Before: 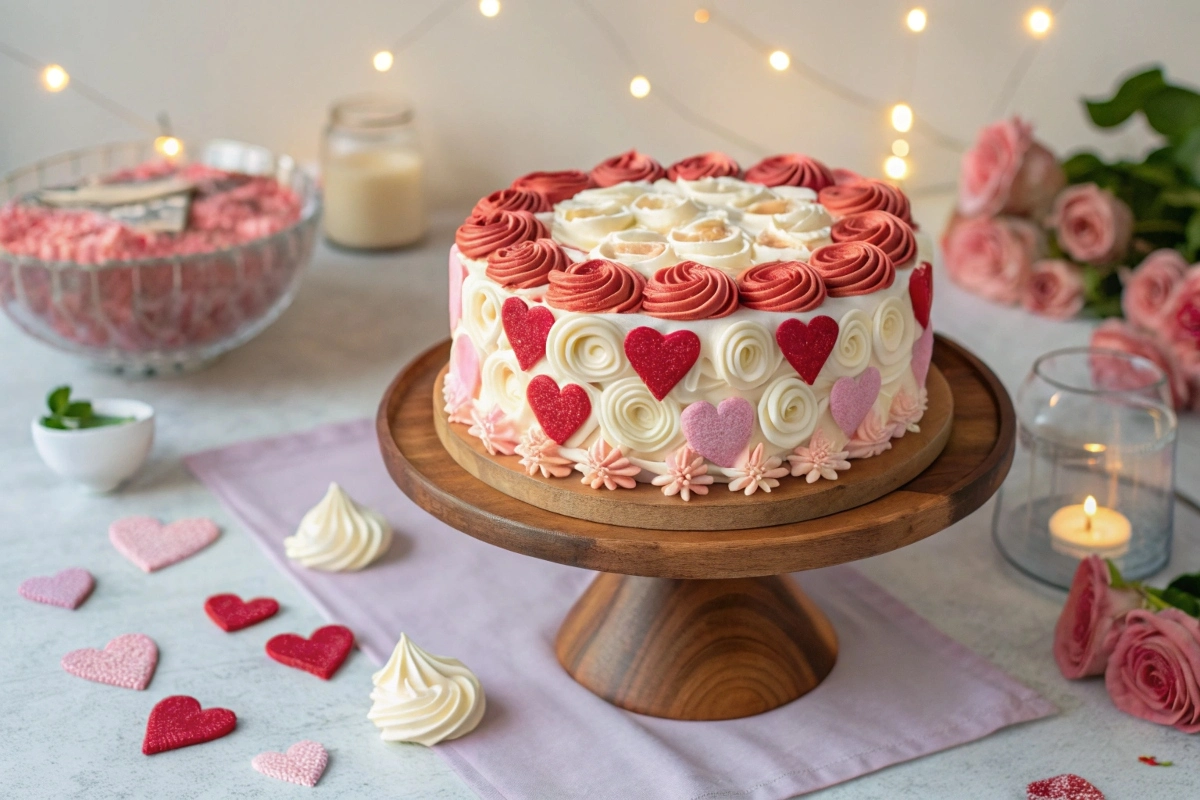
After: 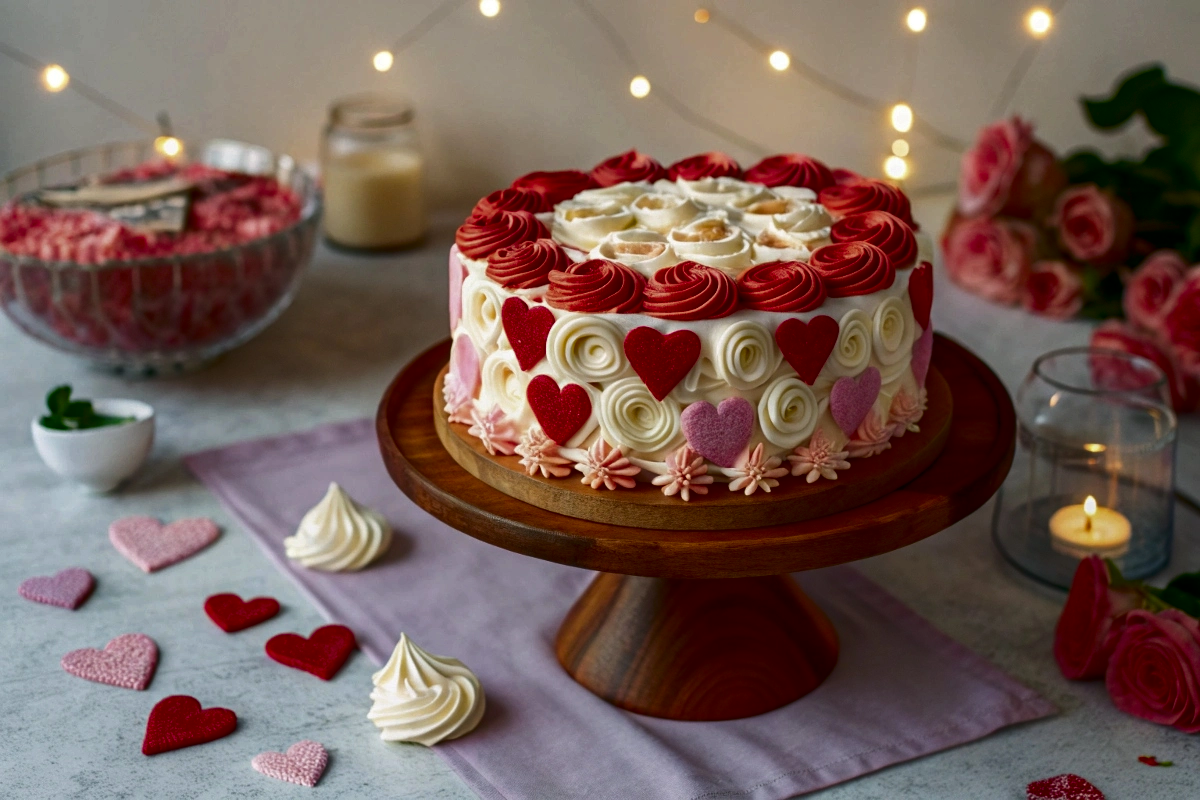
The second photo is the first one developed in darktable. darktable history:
contrast brightness saturation: contrast 0.093, brightness -0.597, saturation 0.173
